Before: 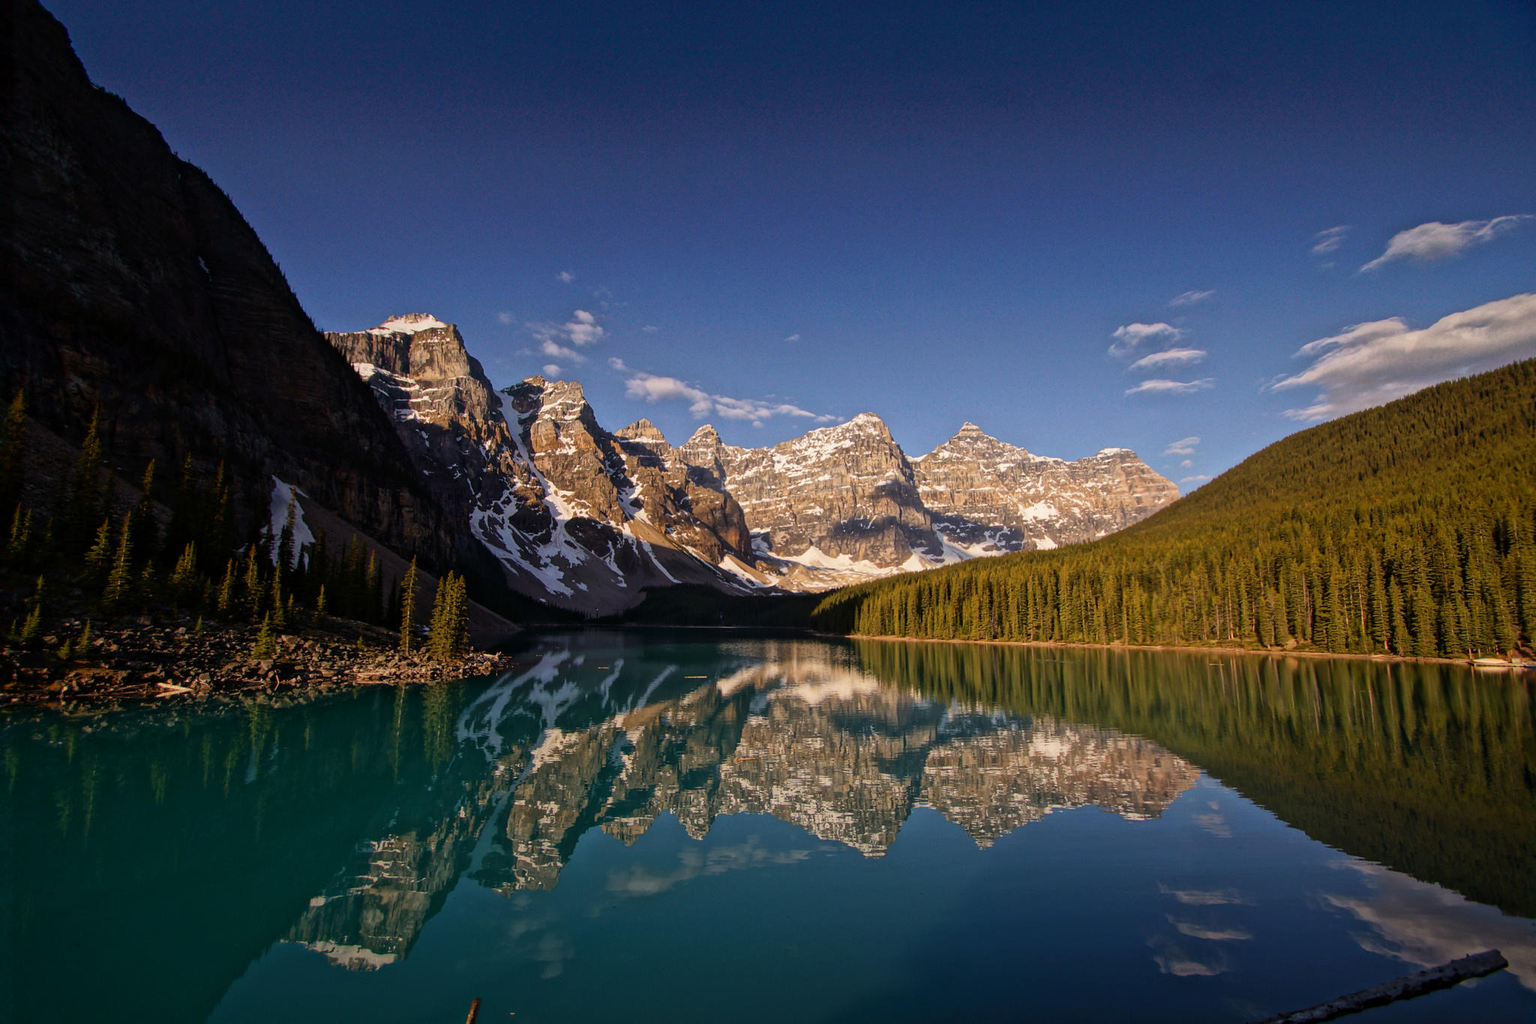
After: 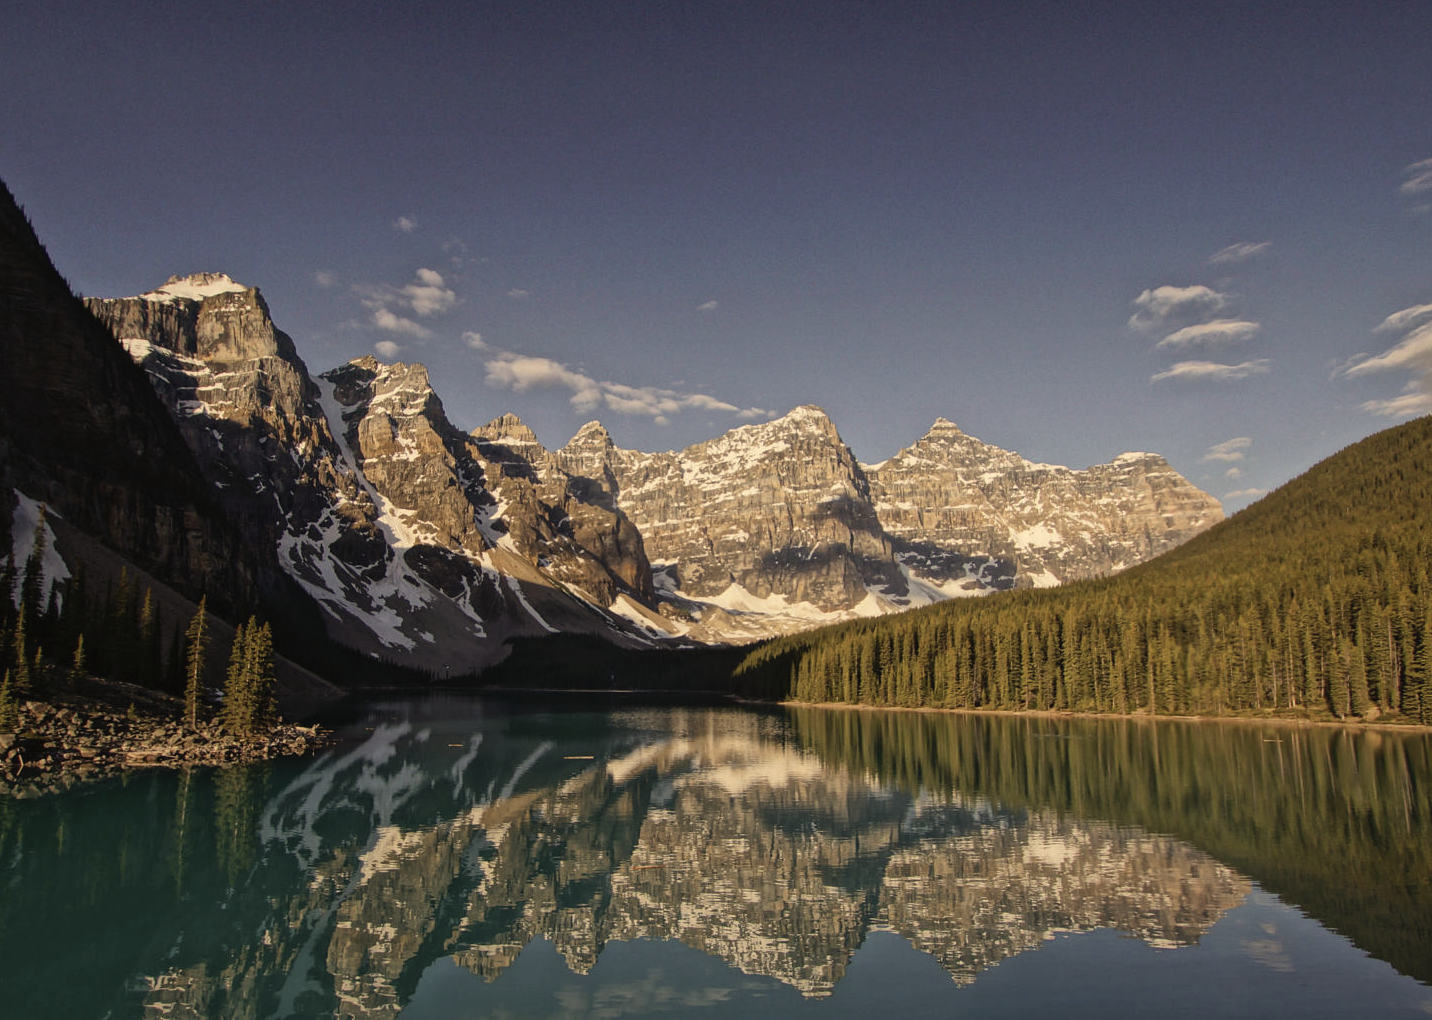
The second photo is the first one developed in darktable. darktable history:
crop and rotate: left 17.046%, top 10.659%, right 12.989%, bottom 14.553%
color correction: highlights a* 1.39, highlights b* 17.83
contrast brightness saturation: contrast -0.05, saturation -0.41
